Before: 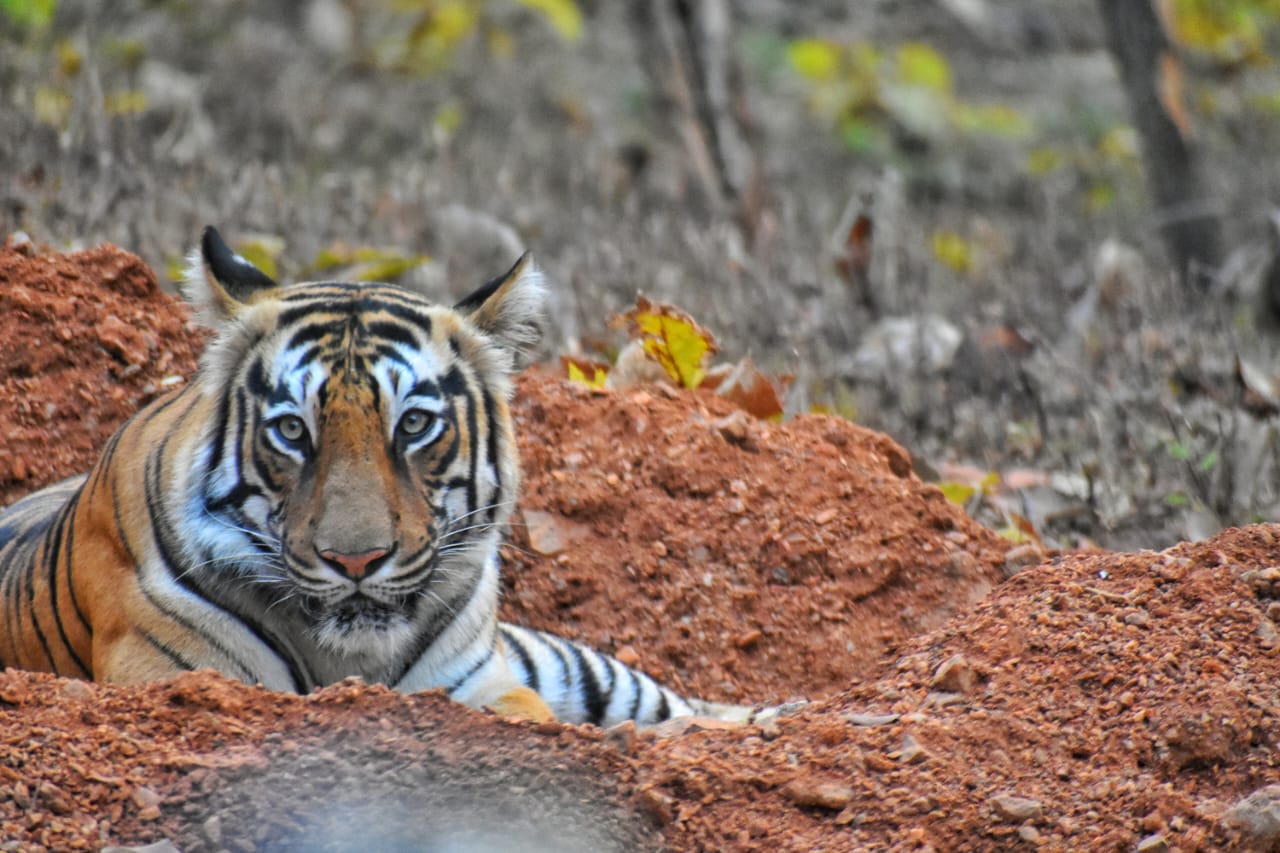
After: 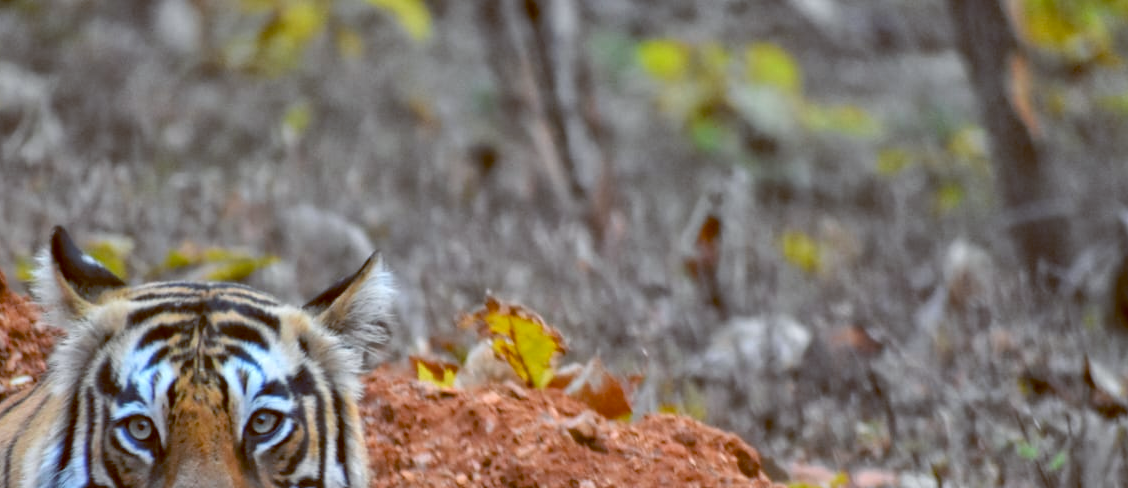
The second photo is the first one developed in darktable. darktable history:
crop and rotate: left 11.812%, bottom 42.776%
shadows and highlights: shadows -88.03, highlights -35.45, shadows color adjustment 99.15%, highlights color adjustment 0%, soften with gaussian
color balance: lift [1, 1.015, 1.004, 0.985], gamma [1, 0.958, 0.971, 1.042], gain [1, 0.956, 0.977, 1.044]
